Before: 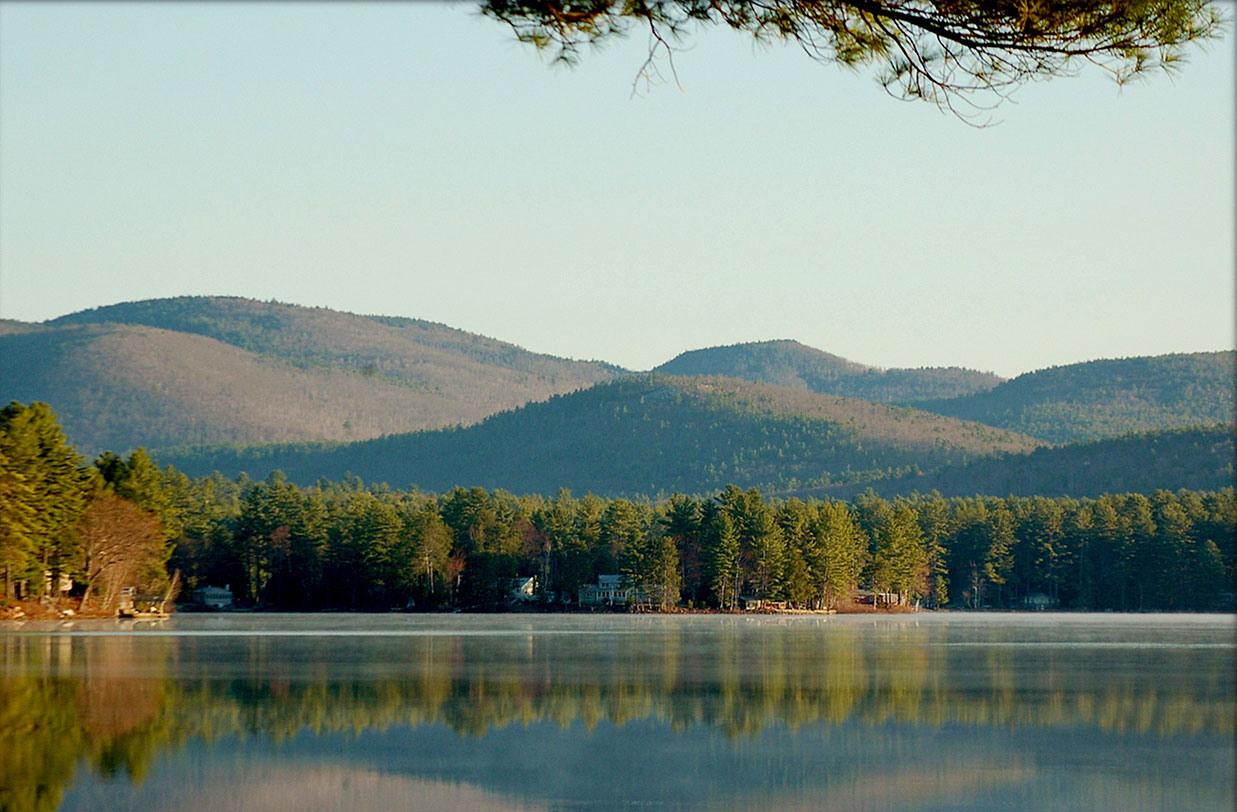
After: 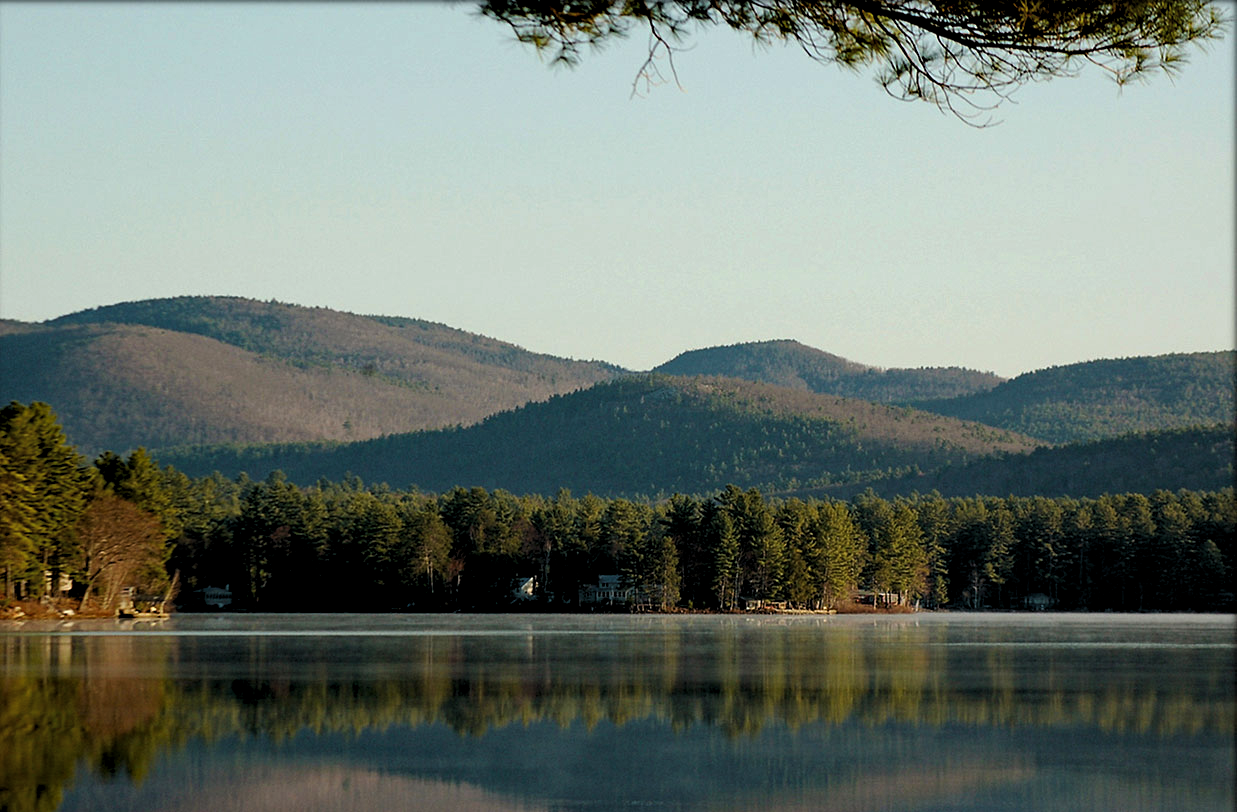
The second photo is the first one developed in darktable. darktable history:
haze removal: compatibility mode true, adaptive false
levels: levels [0.116, 0.574, 1]
